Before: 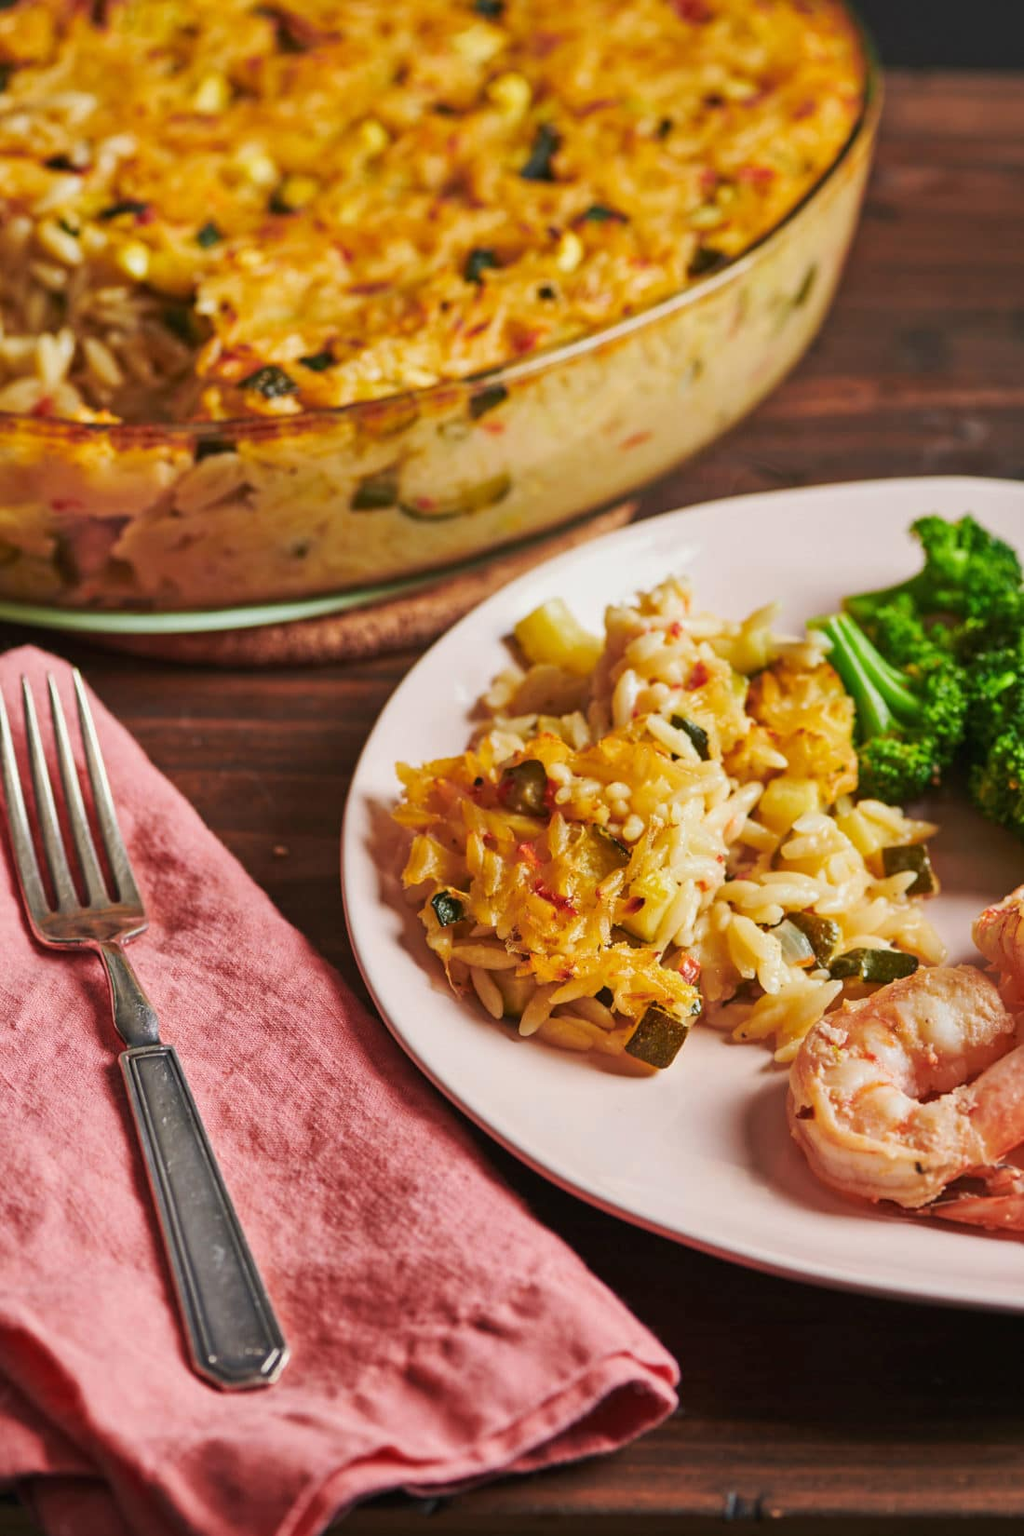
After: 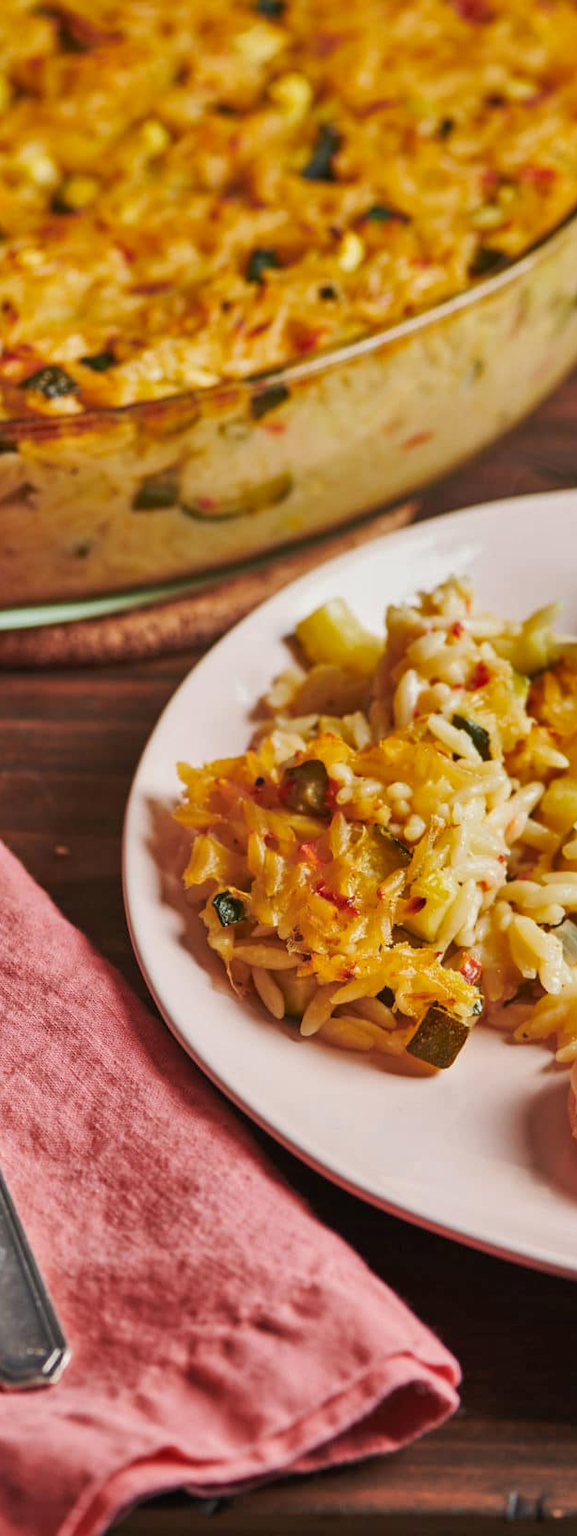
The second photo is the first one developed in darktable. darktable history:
crop: left 21.405%, right 22.172%
tone equalizer: -7 EV 0.21 EV, -6 EV 0.151 EV, -5 EV 0.064 EV, -4 EV 0.068 EV, -2 EV -0.02 EV, -1 EV -0.024 EV, +0 EV -0.049 EV, edges refinement/feathering 500, mask exposure compensation -1.57 EV, preserve details no
shadows and highlights: shadows 30.7, highlights -62.65, soften with gaussian
